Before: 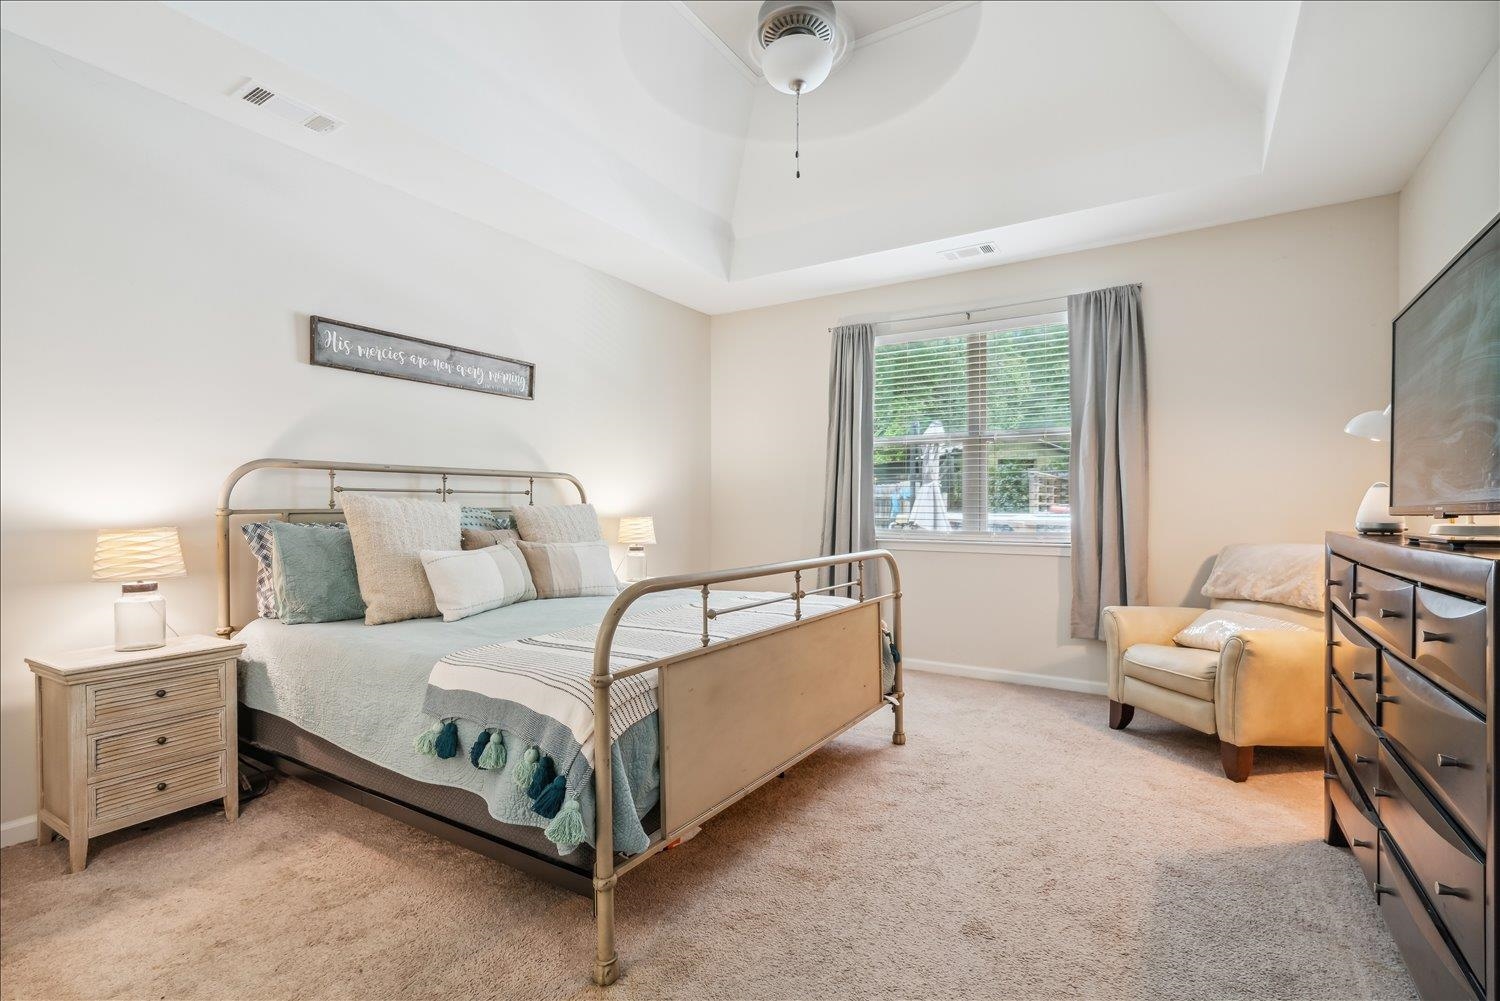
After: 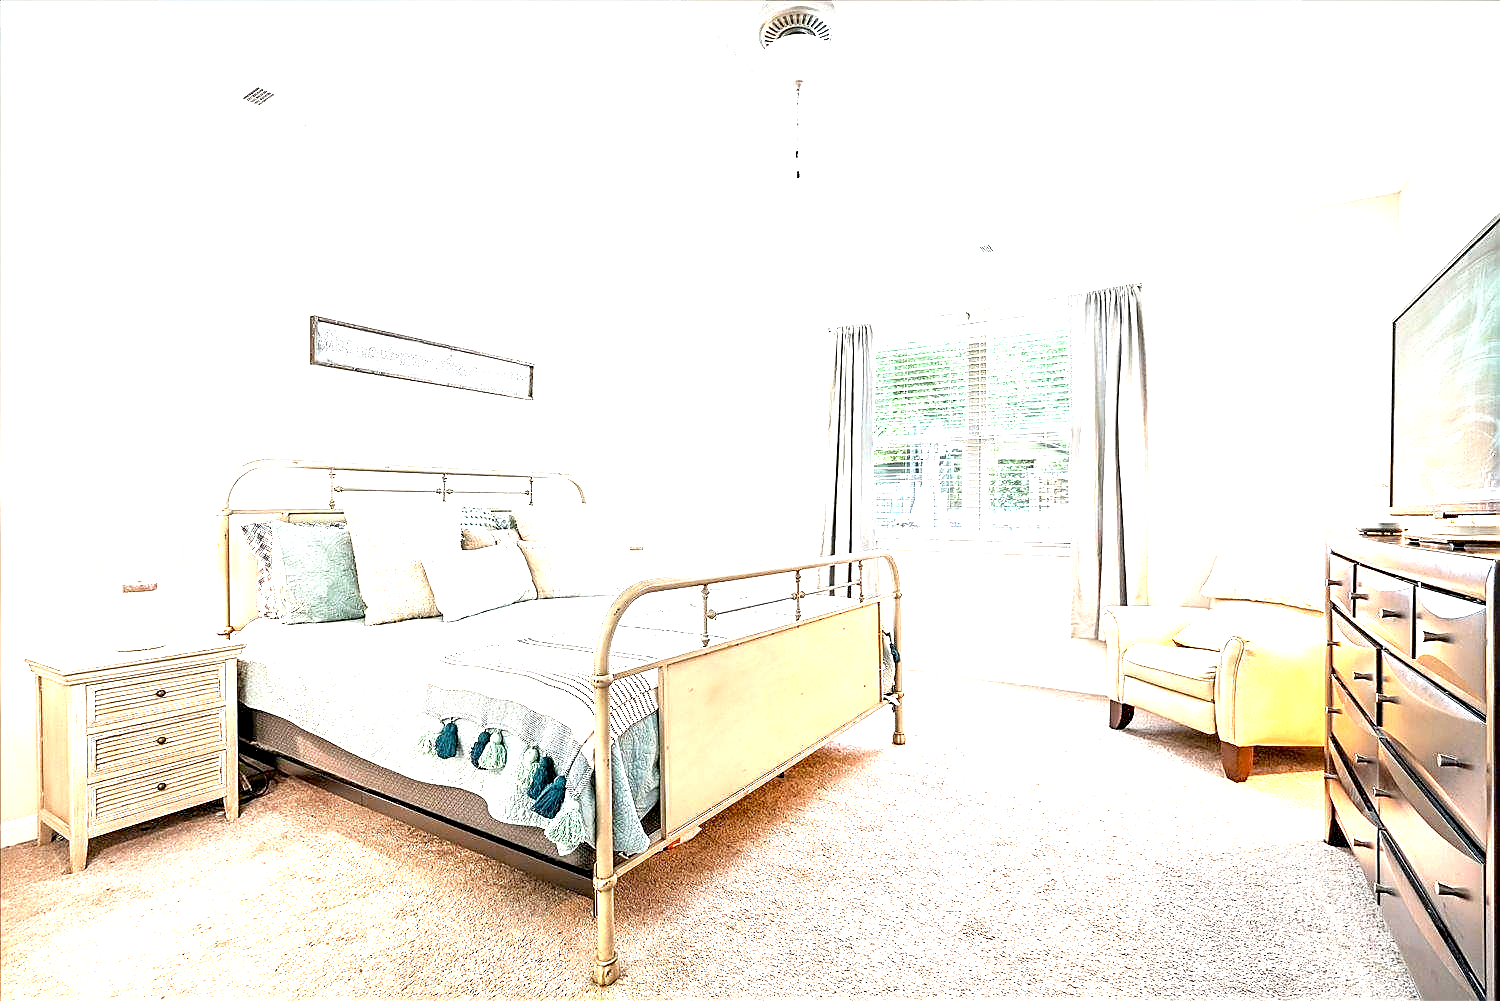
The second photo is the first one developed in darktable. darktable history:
sharpen: radius 1.423, amount 1.243, threshold 0.659
exposure: black level correction 0.005, exposure 2.067 EV, compensate highlight preservation false
